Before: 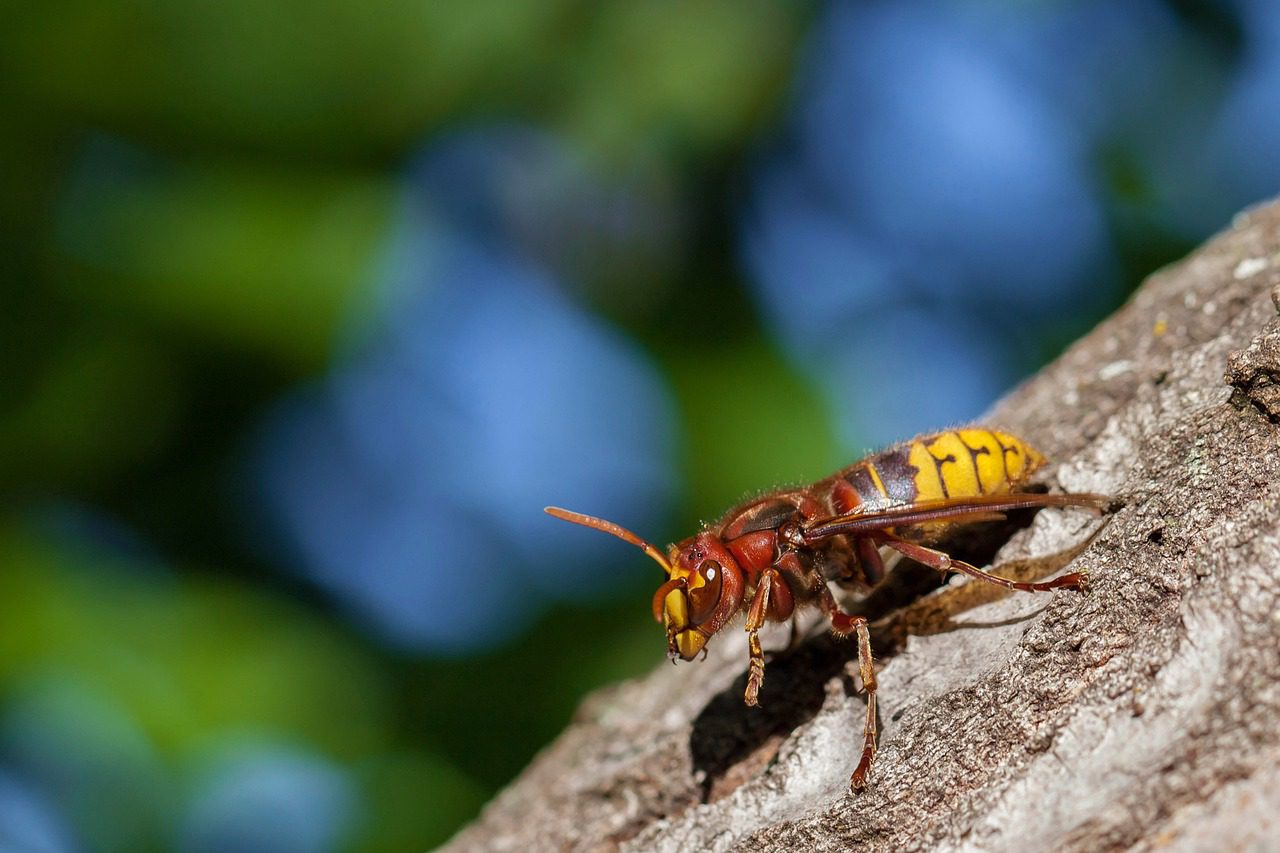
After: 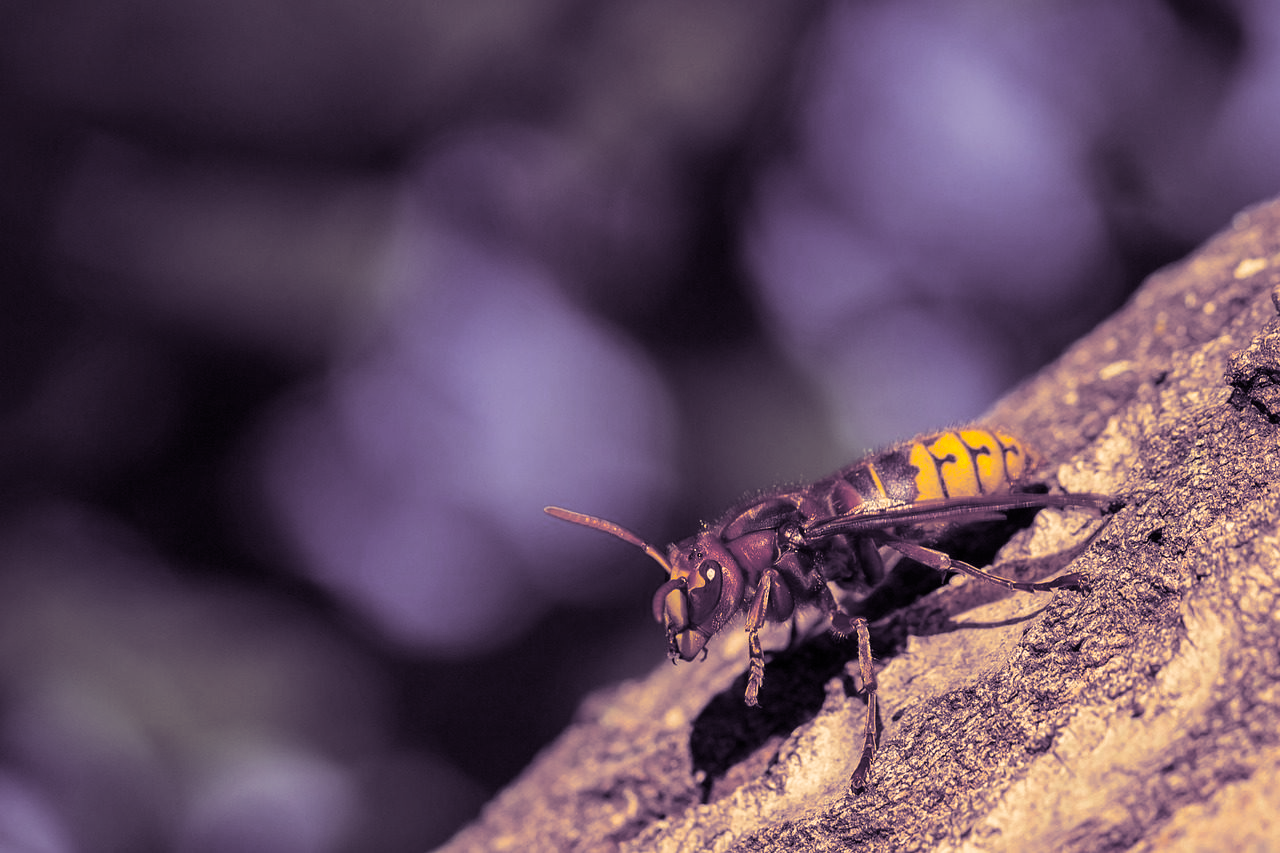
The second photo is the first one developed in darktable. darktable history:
color correction: highlights a* 15, highlights b* 31.55
split-toning: shadows › hue 266.4°, shadows › saturation 0.4, highlights › hue 61.2°, highlights › saturation 0.3, compress 0%
